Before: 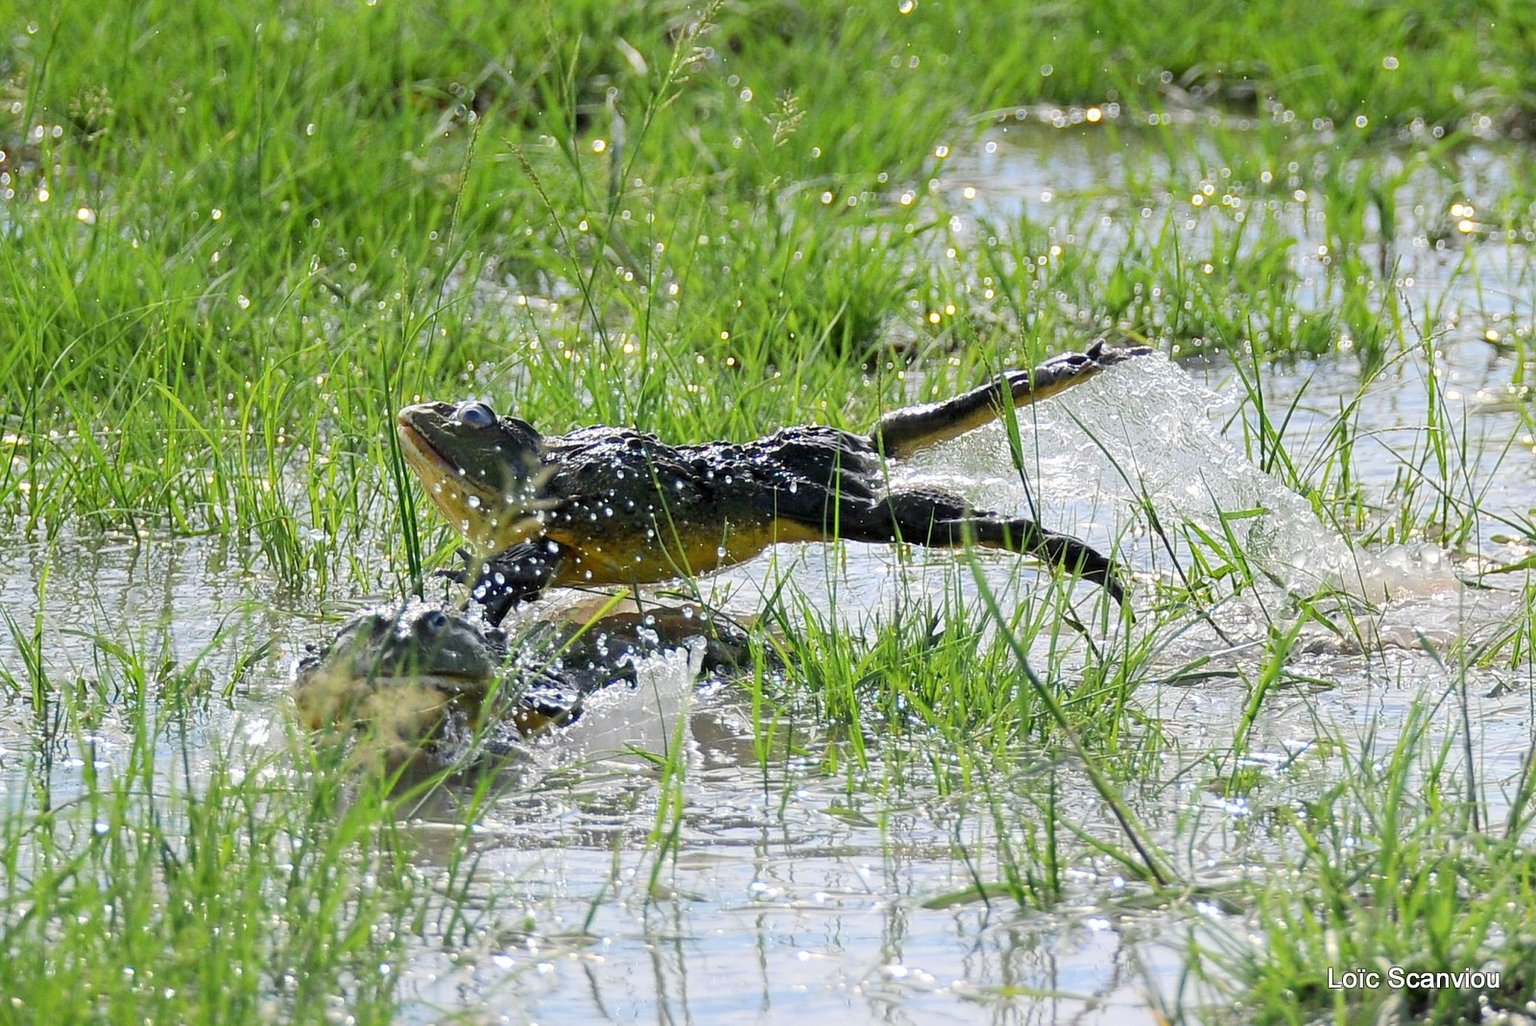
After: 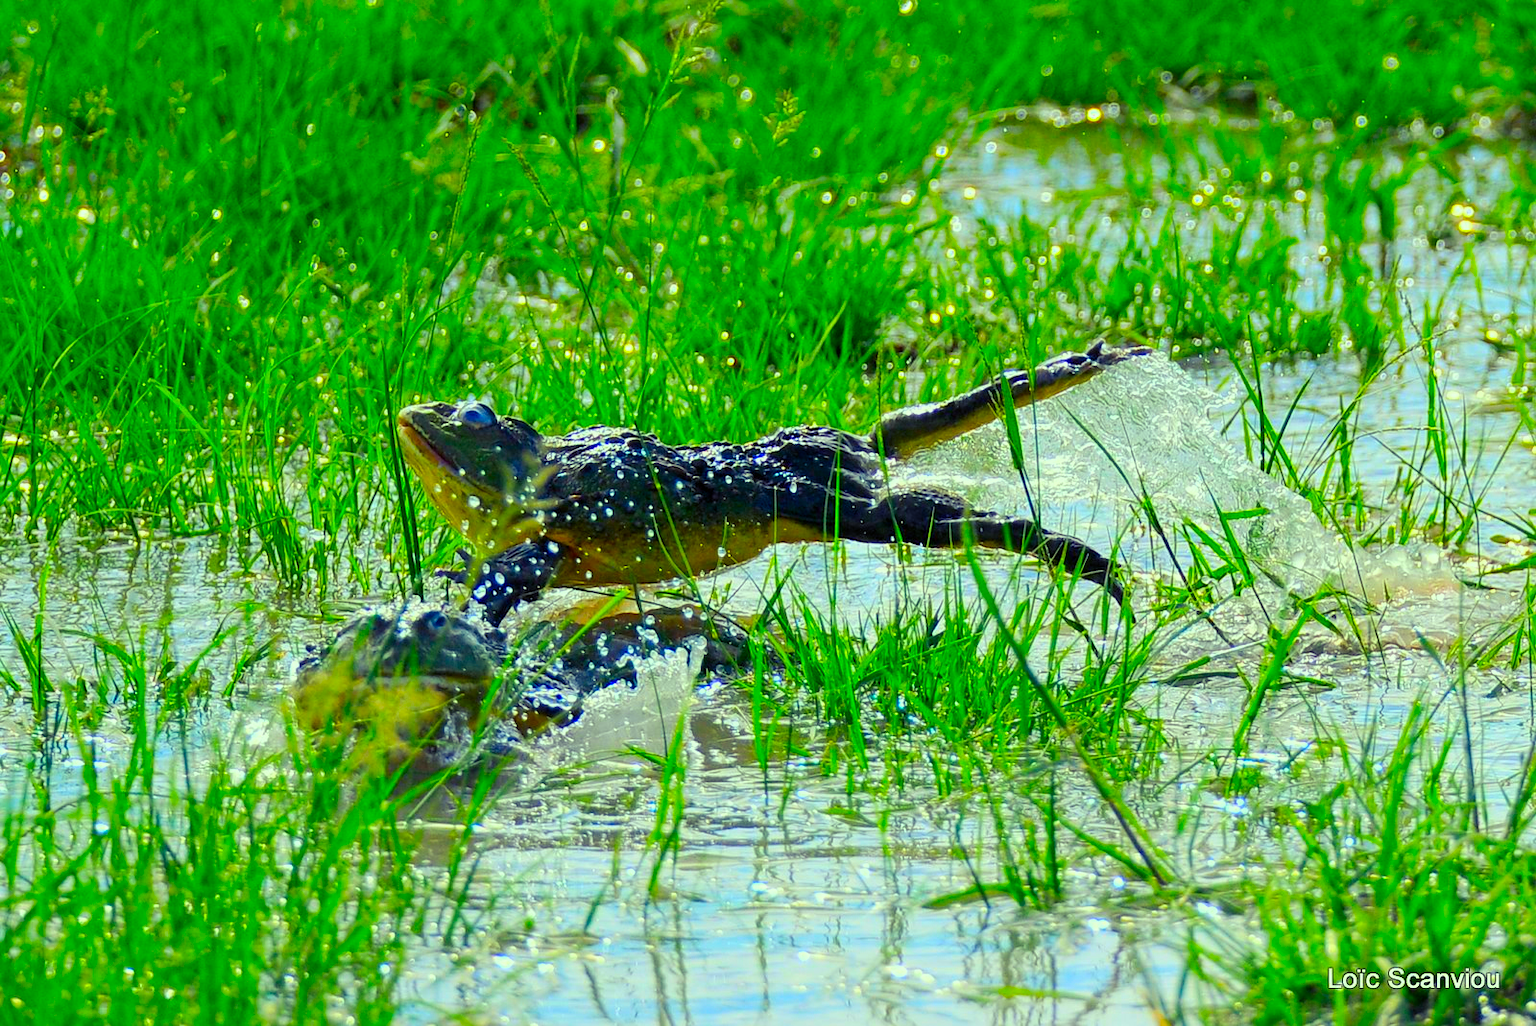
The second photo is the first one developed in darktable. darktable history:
color balance rgb: shadows lift › luminance -21.337%, shadows lift › chroma 6.675%, shadows lift › hue 270°, perceptual saturation grading › global saturation 40.16%
color correction: highlights a* -11.01, highlights b* 9.84, saturation 1.71
